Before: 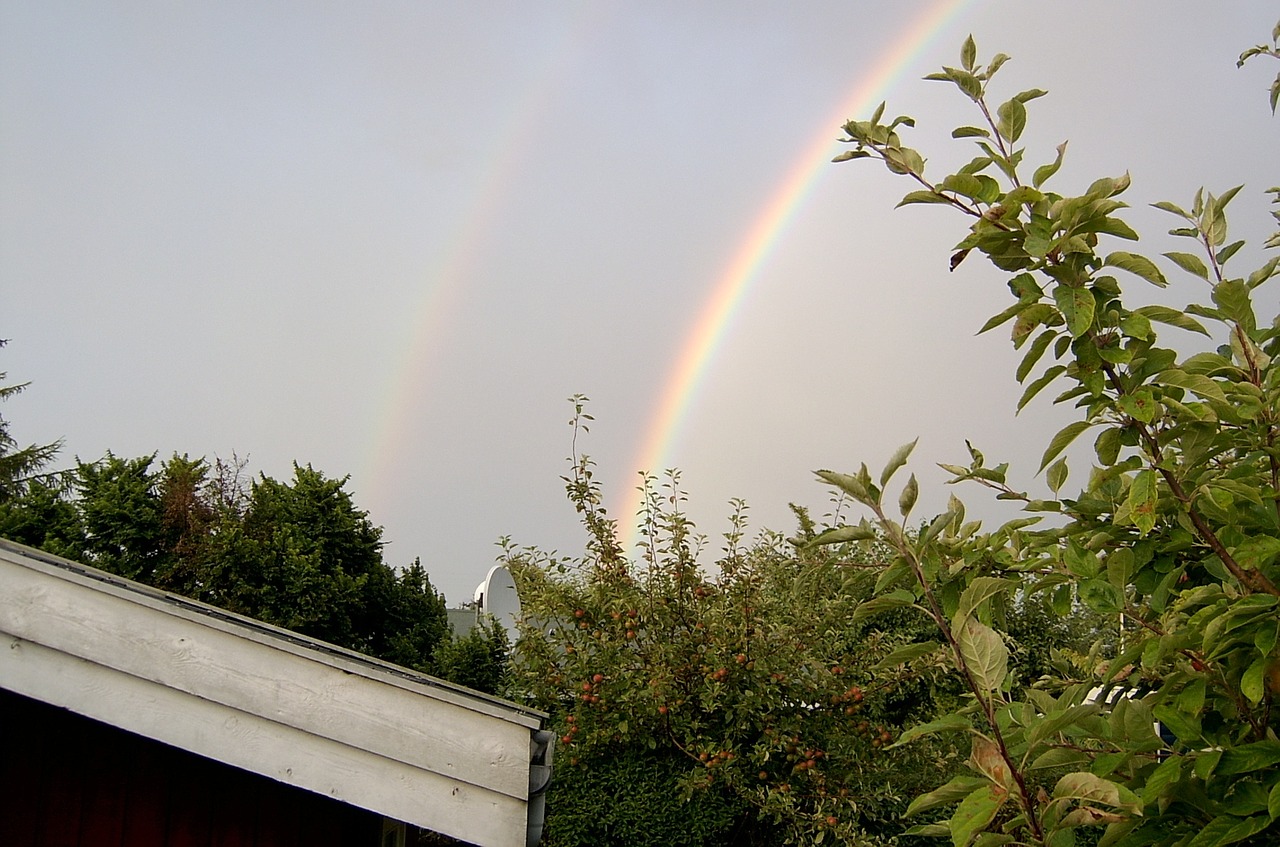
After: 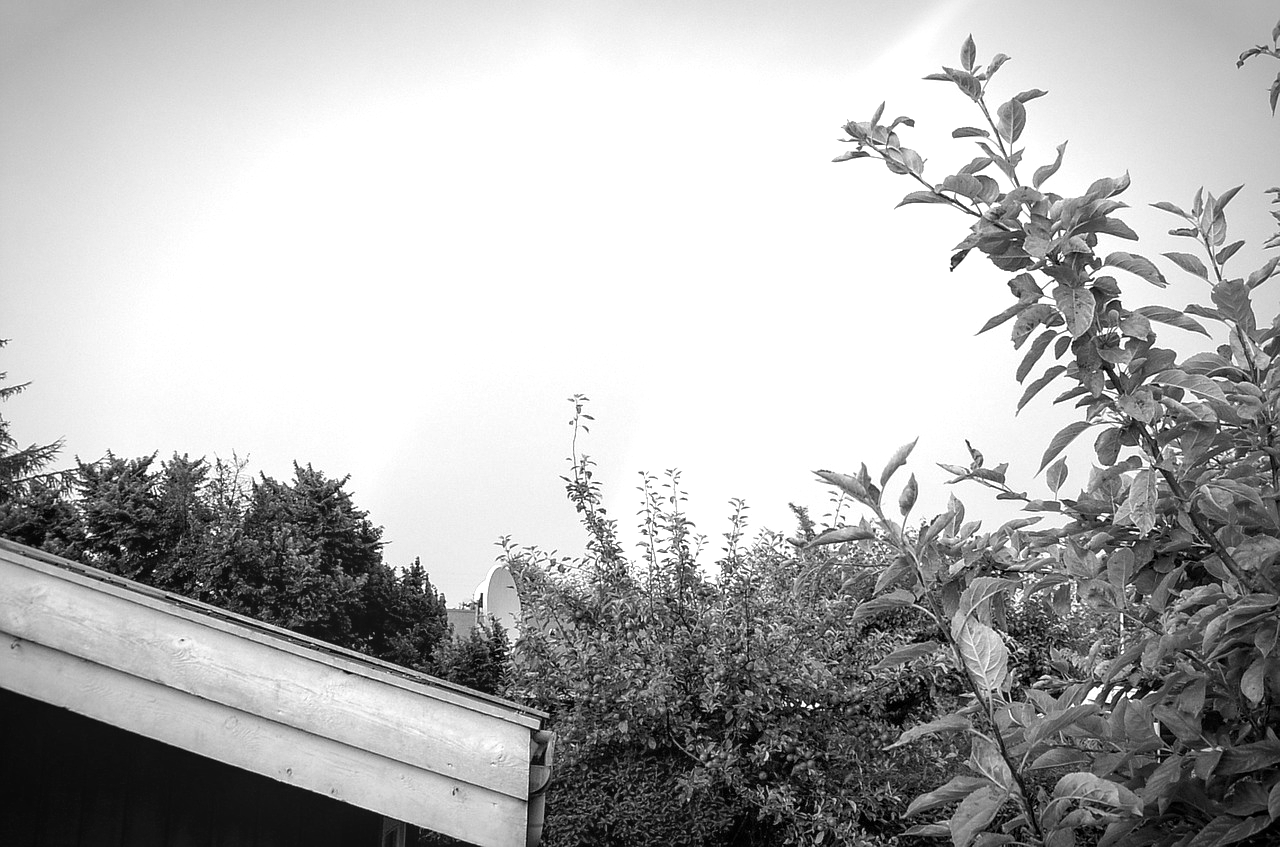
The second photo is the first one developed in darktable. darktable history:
monochrome: a 73.58, b 64.21
local contrast: on, module defaults
exposure: black level correction 0, exposure 1.1 EV, compensate highlight preservation false
vignetting: automatic ratio true
color correction: highlights a* -3.28, highlights b* -6.24, shadows a* 3.1, shadows b* 5.19
